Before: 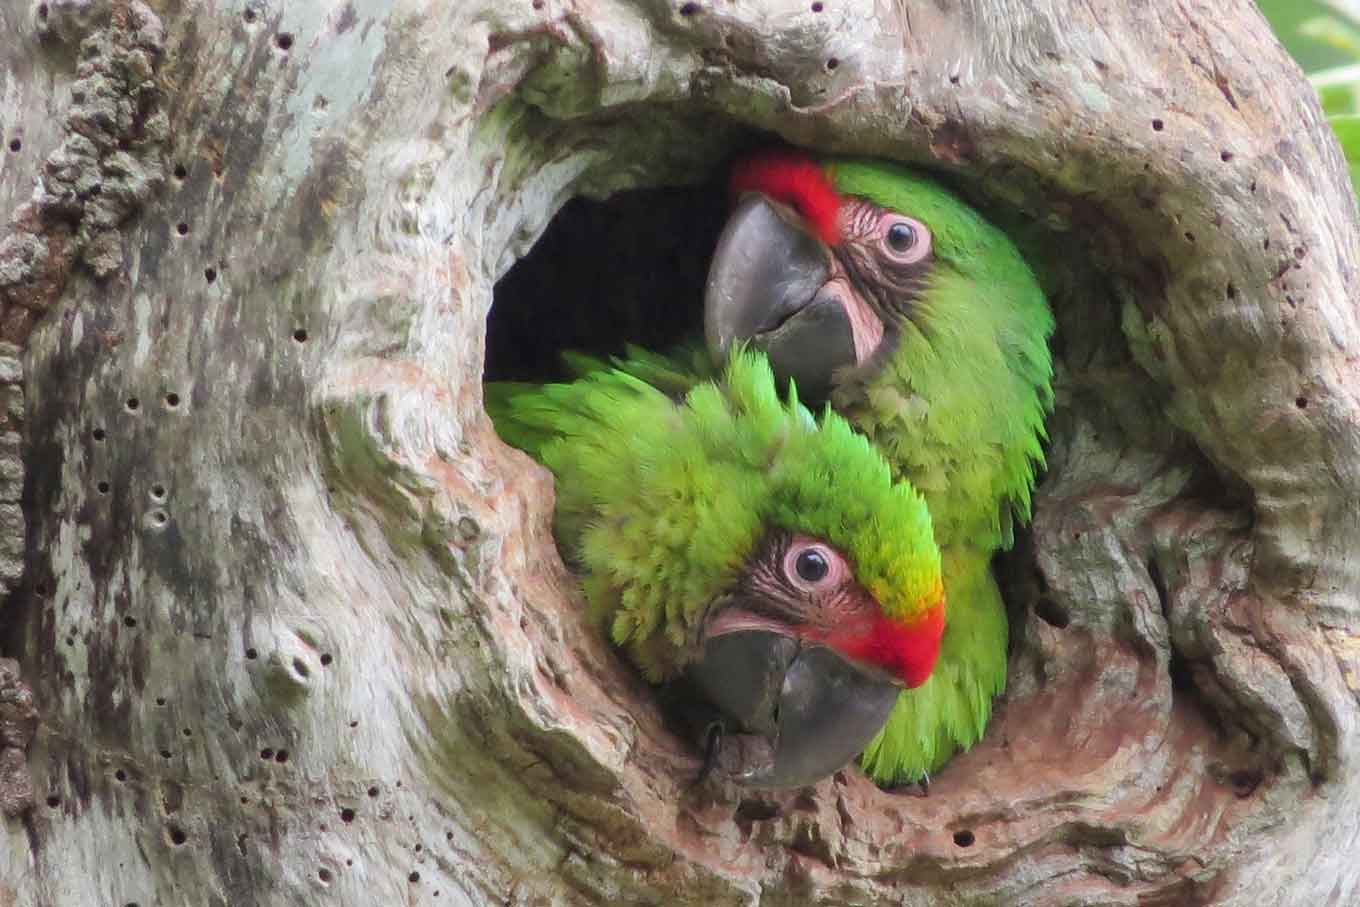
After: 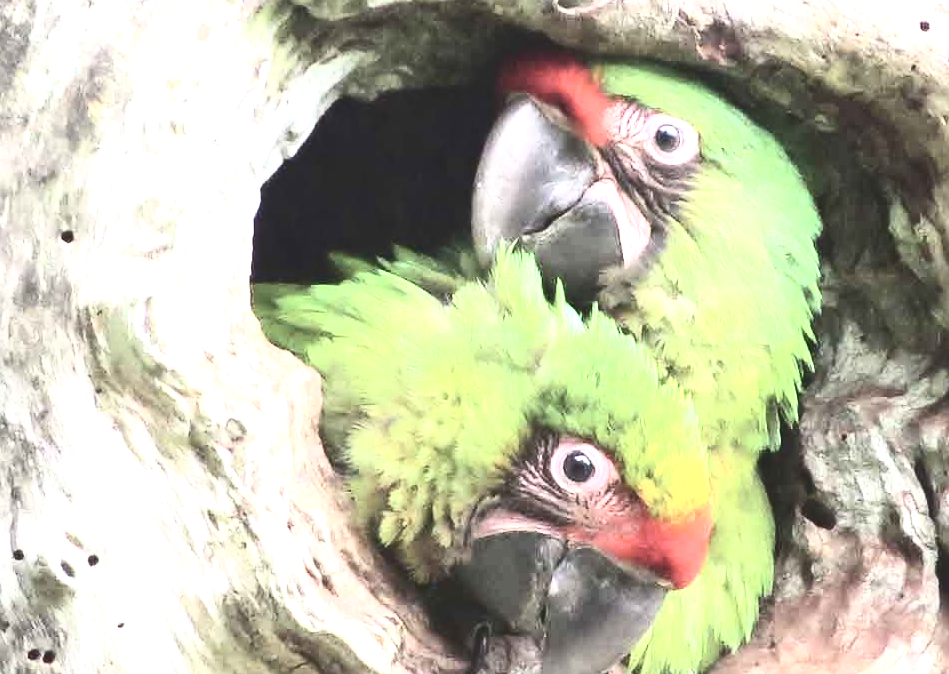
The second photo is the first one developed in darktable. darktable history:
tone curve: curves: ch0 [(0, 0) (0.003, 0.147) (0.011, 0.147) (0.025, 0.147) (0.044, 0.147) (0.069, 0.147) (0.1, 0.15) (0.136, 0.158) (0.177, 0.174) (0.224, 0.198) (0.277, 0.241) (0.335, 0.292) (0.399, 0.361) (0.468, 0.452) (0.543, 0.568) (0.623, 0.679) (0.709, 0.793) (0.801, 0.886) (0.898, 0.966) (1, 1)], color space Lab, independent channels, preserve colors none
crop and rotate: left 17.155%, top 10.953%, right 13.039%, bottom 14.655%
contrast brightness saturation: contrast 0.103, saturation -0.365
exposure: black level correction 0, exposure 1.588 EV, compensate exposure bias true, compensate highlight preservation false
